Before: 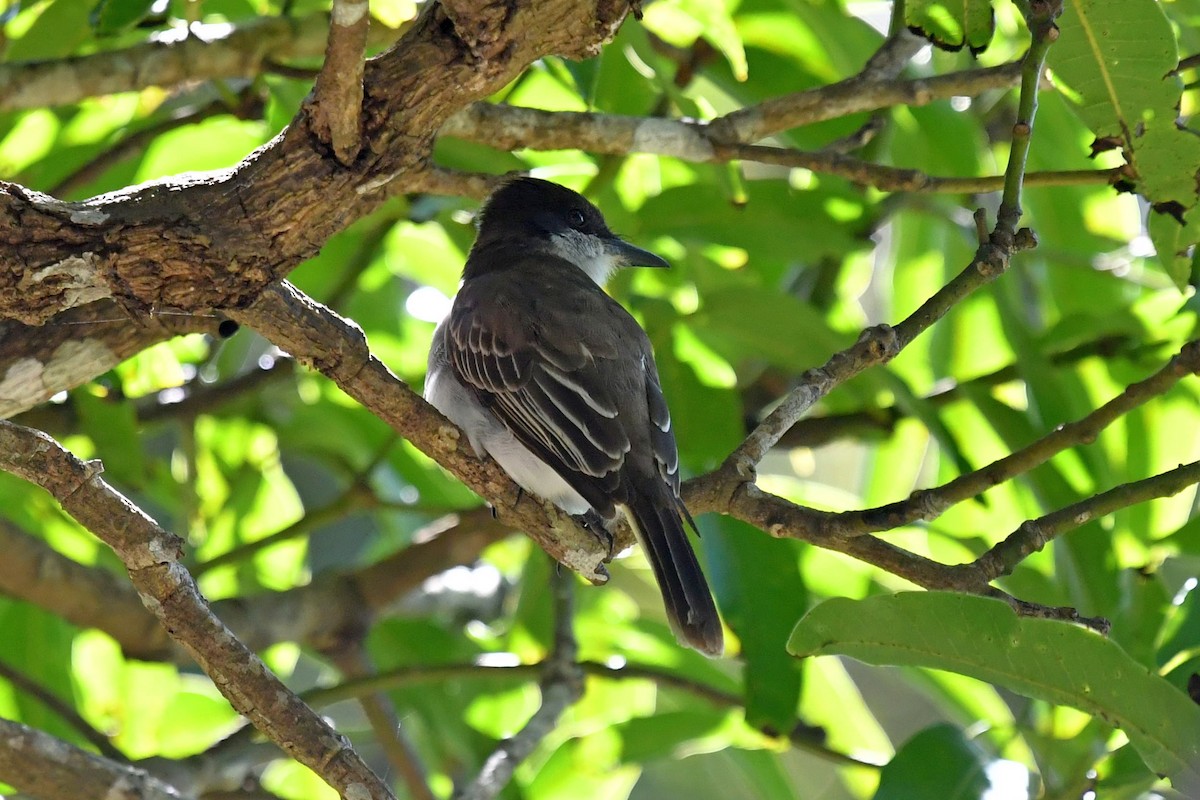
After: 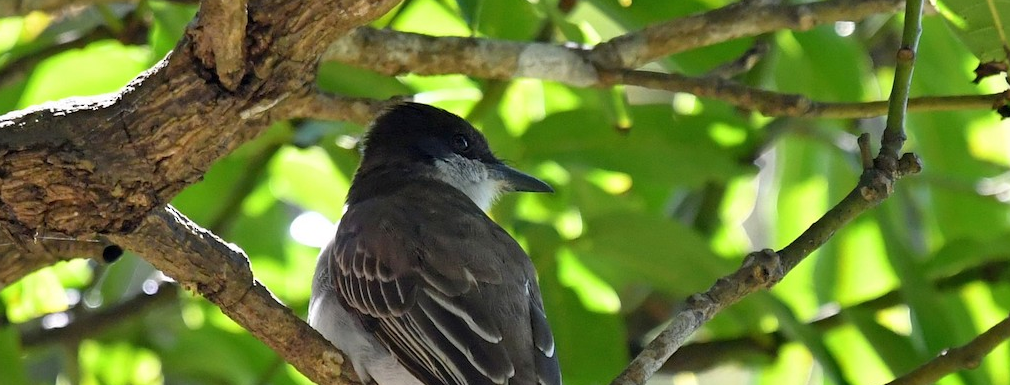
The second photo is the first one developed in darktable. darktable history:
crop and rotate: left 9.704%, top 9.462%, right 6.116%, bottom 42.297%
